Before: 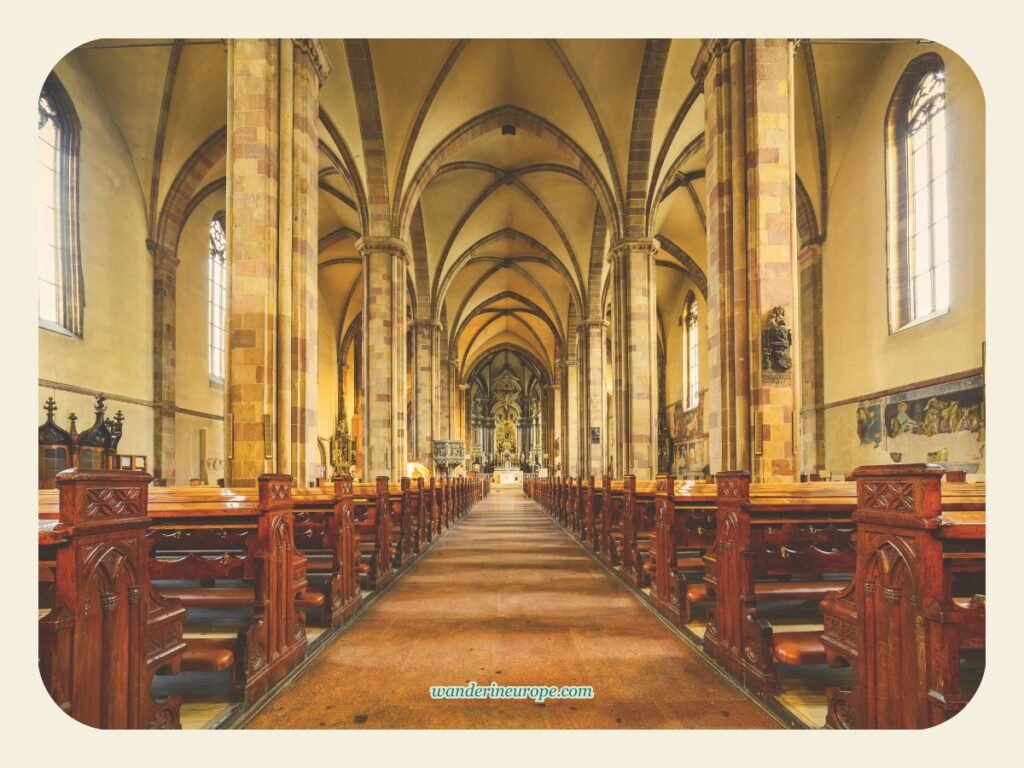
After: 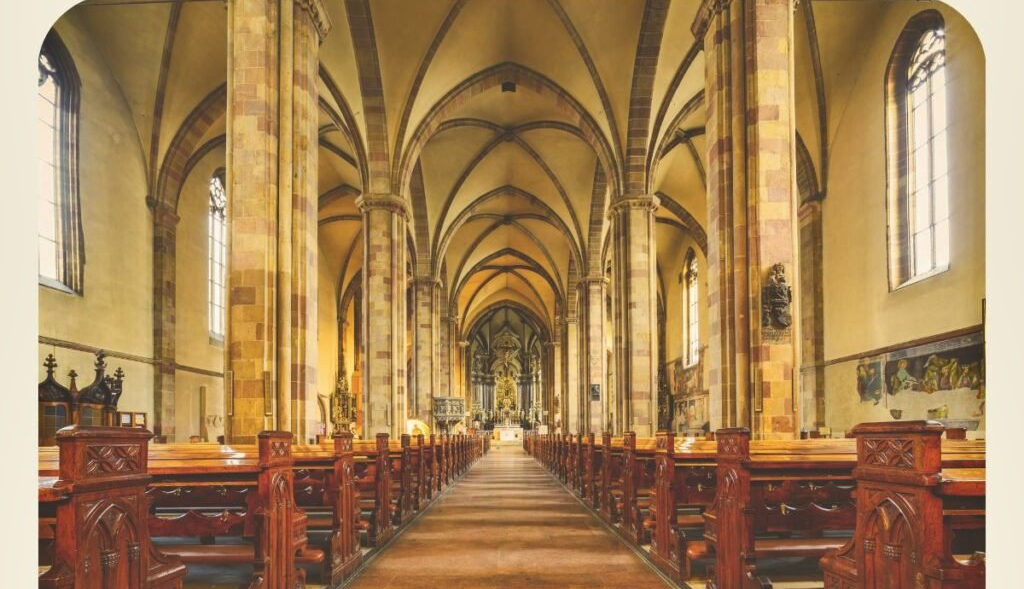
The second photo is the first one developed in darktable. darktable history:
crop: top 5.667%, bottom 17.637%
shadows and highlights: soften with gaussian
